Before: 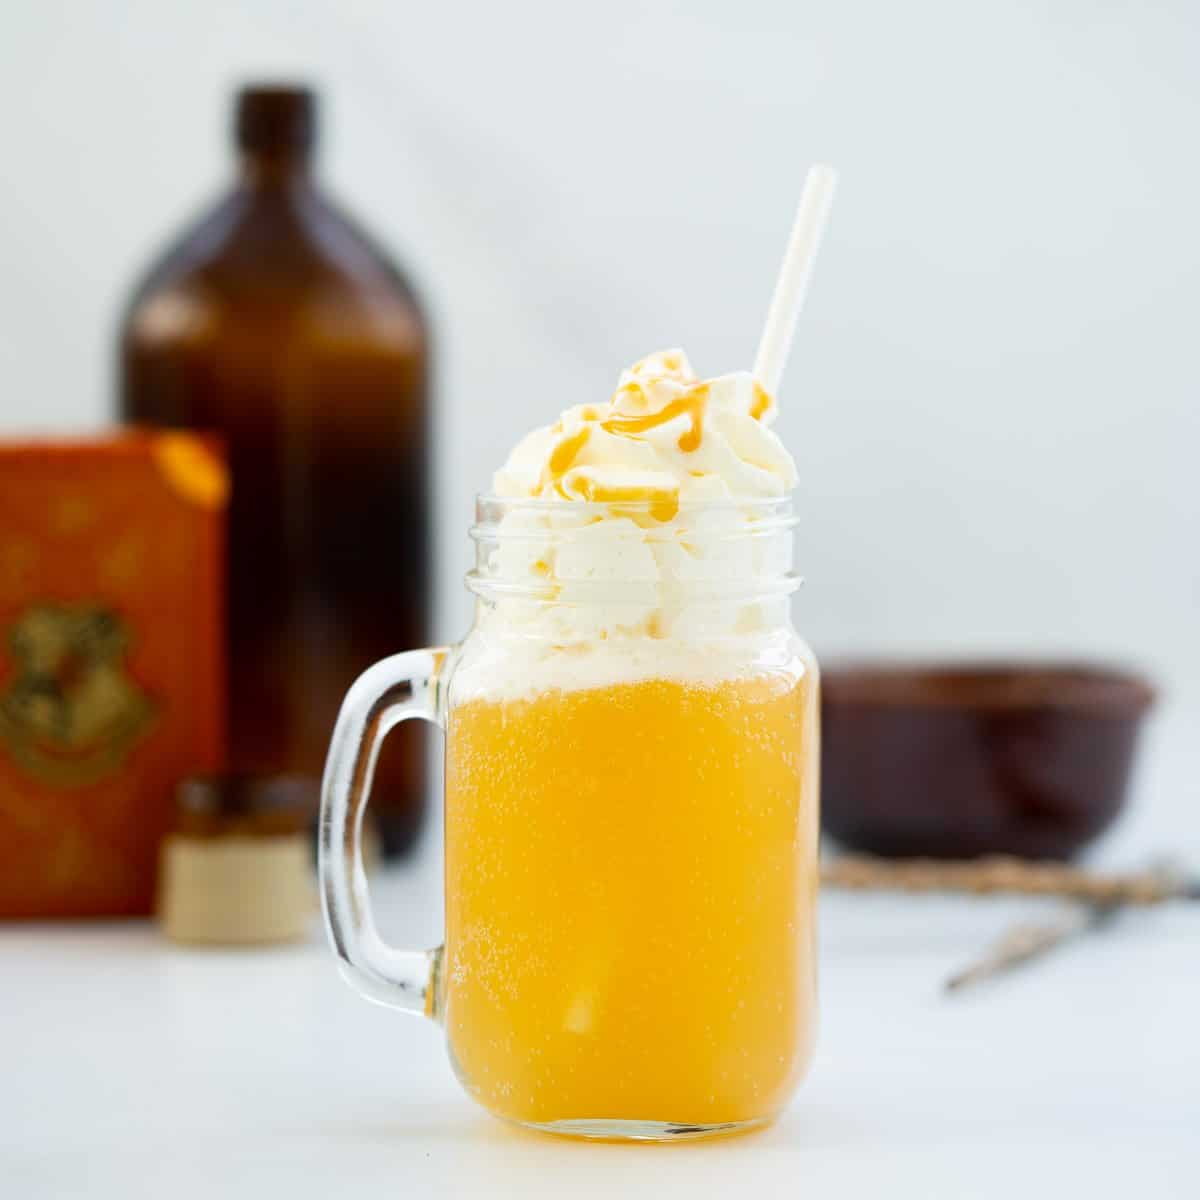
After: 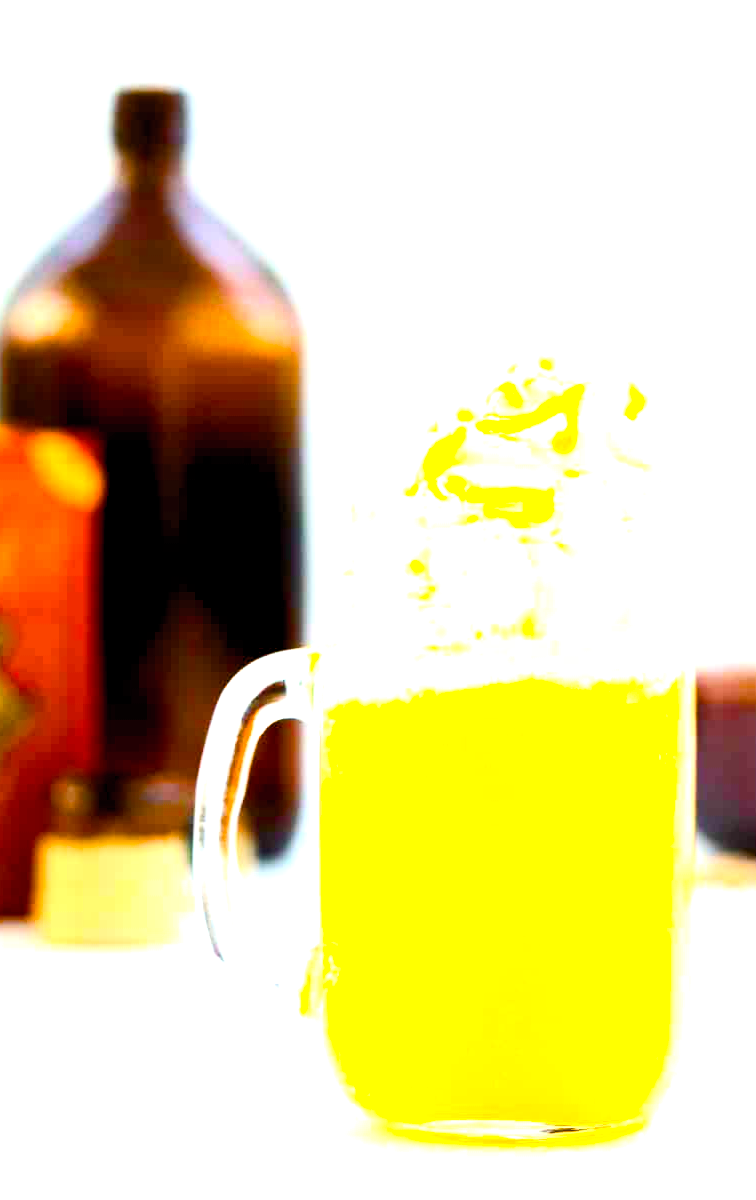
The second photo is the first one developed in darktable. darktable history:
exposure: black level correction 0, exposure 1.1 EV, compensate exposure bias true, compensate highlight preservation false
color balance rgb: power › hue 329.15°, global offset › luminance -0.869%, perceptual saturation grading › global saturation 27.839%, perceptual saturation grading › highlights -25.398%, perceptual saturation grading › mid-tones 25.1%, perceptual saturation grading › shadows 49.34%, perceptual brilliance grading › highlights 19.292%, perceptual brilliance grading › mid-tones 20.705%, perceptual brilliance grading › shadows -20.565%, global vibrance 28.101%
crop: left 10.45%, right 26.491%
contrast brightness saturation: contrast 0.205, brightness 0.166, saturation 0.219
